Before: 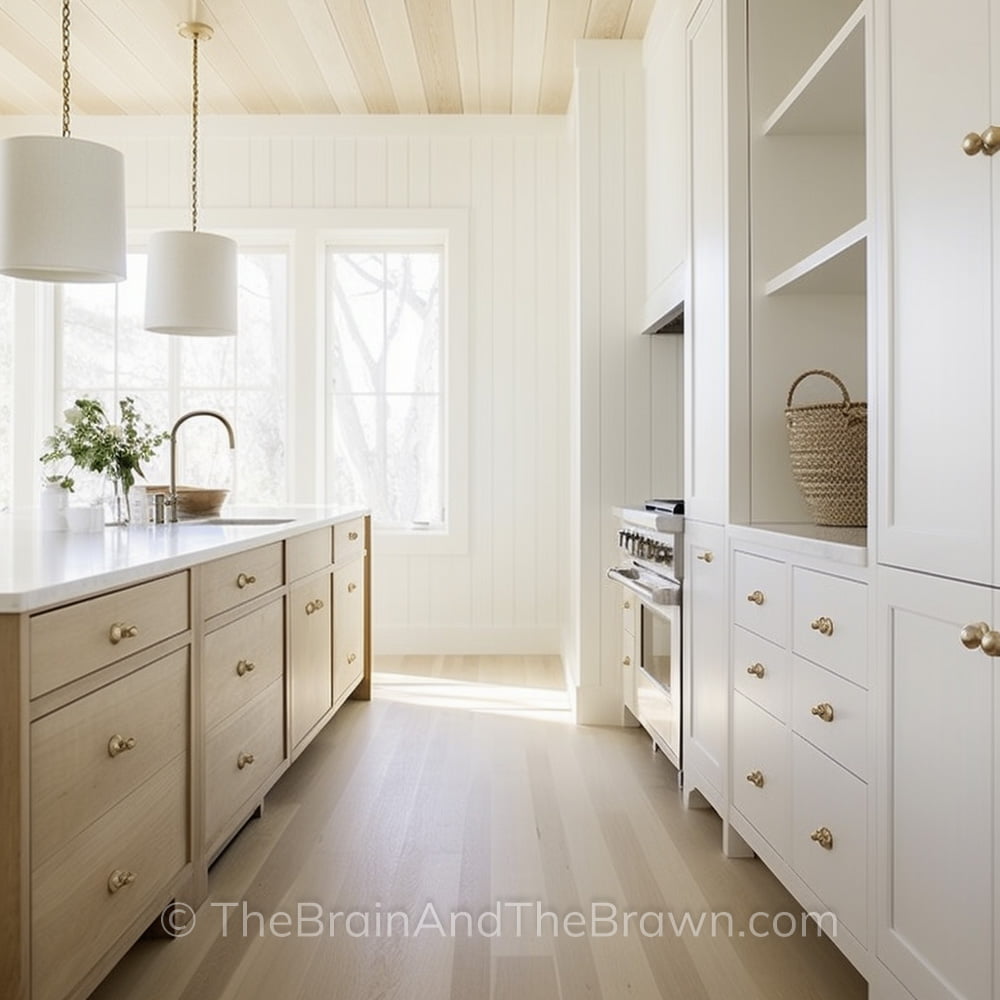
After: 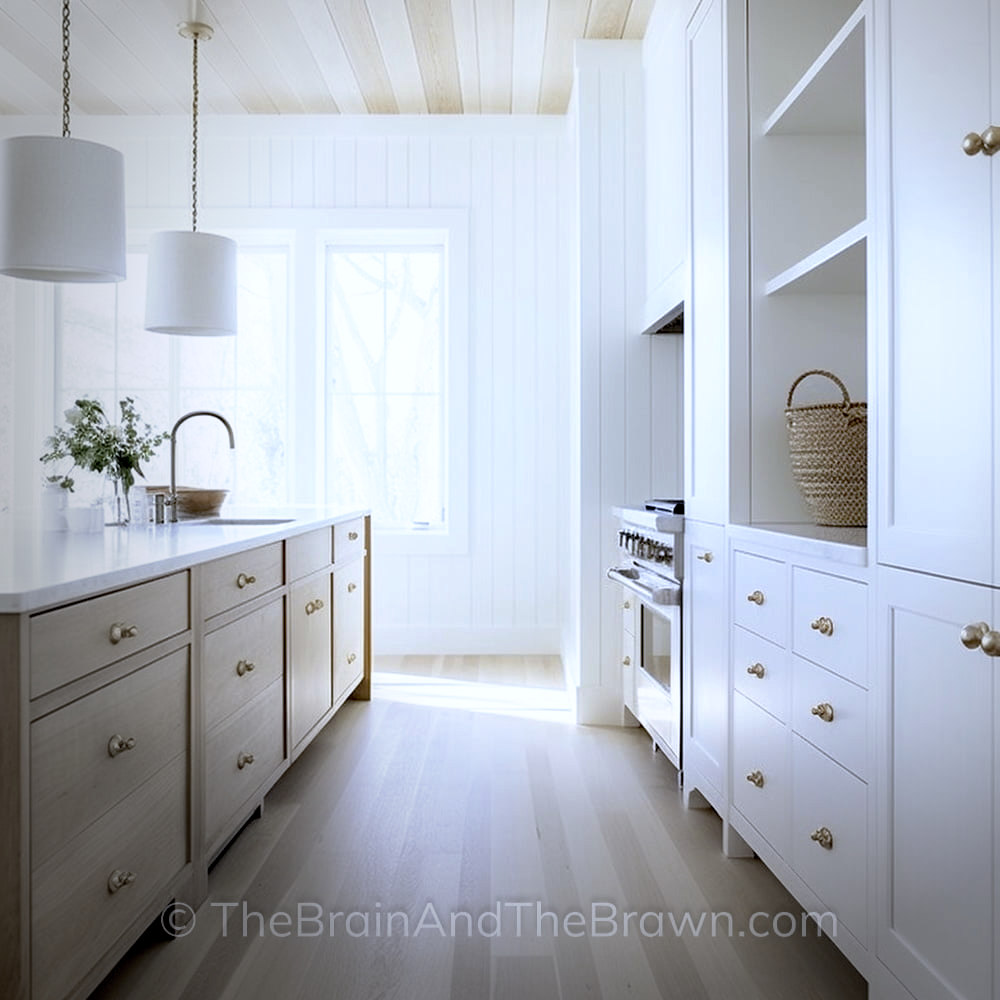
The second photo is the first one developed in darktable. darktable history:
white balance: red 0.948, green 1.02, blue 1.176
base curve: curves: ch0 [(0.017, 0) (0.425, 0.441) (0.844, 0.933) (1, 1)], preserve colors none
vignetting: fall-off start 73.57%, center (0.22, -0.235)
